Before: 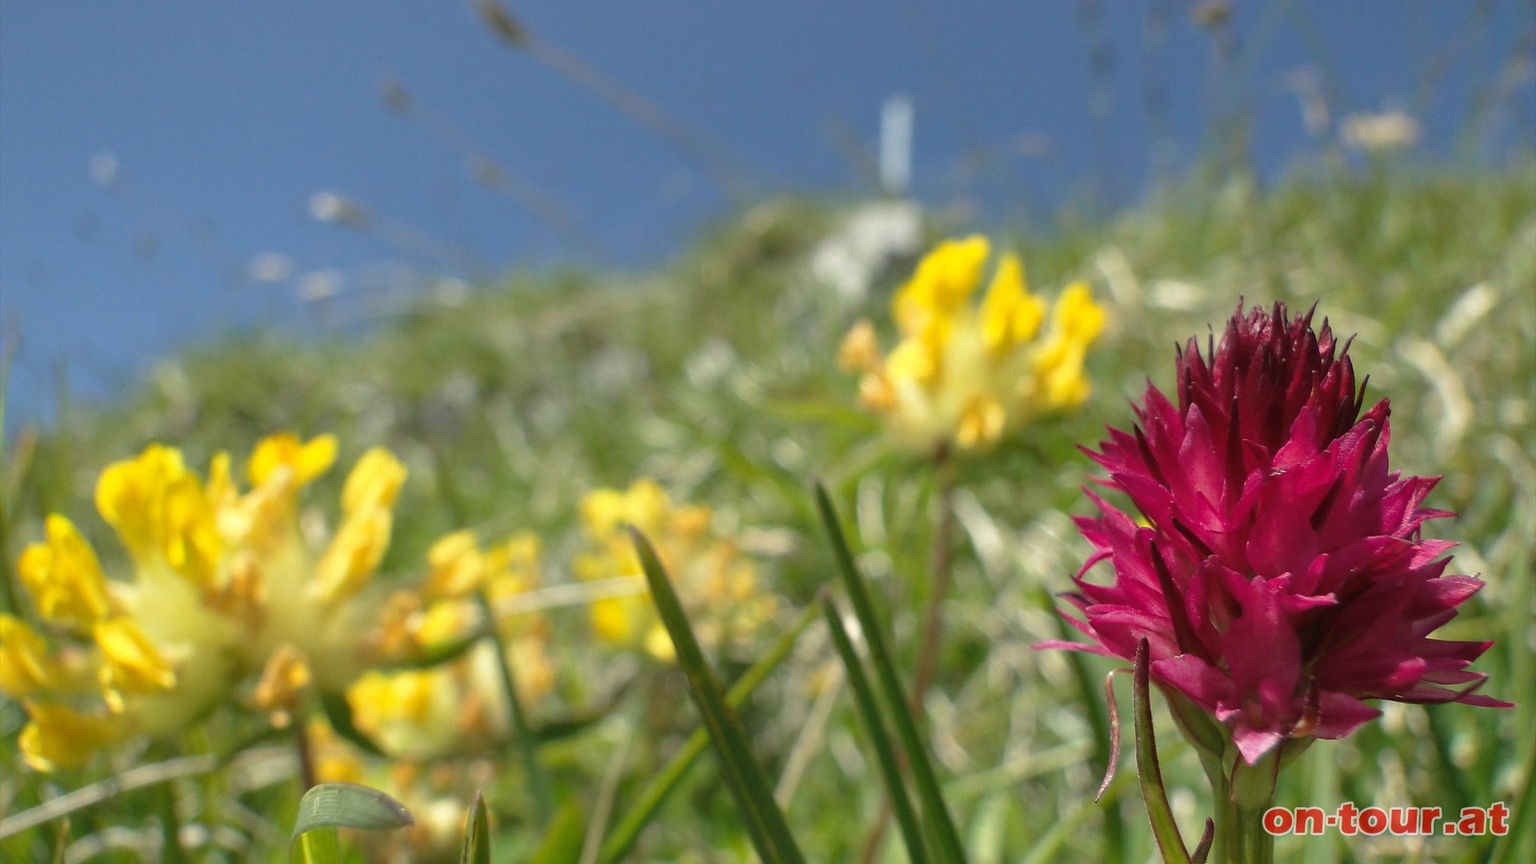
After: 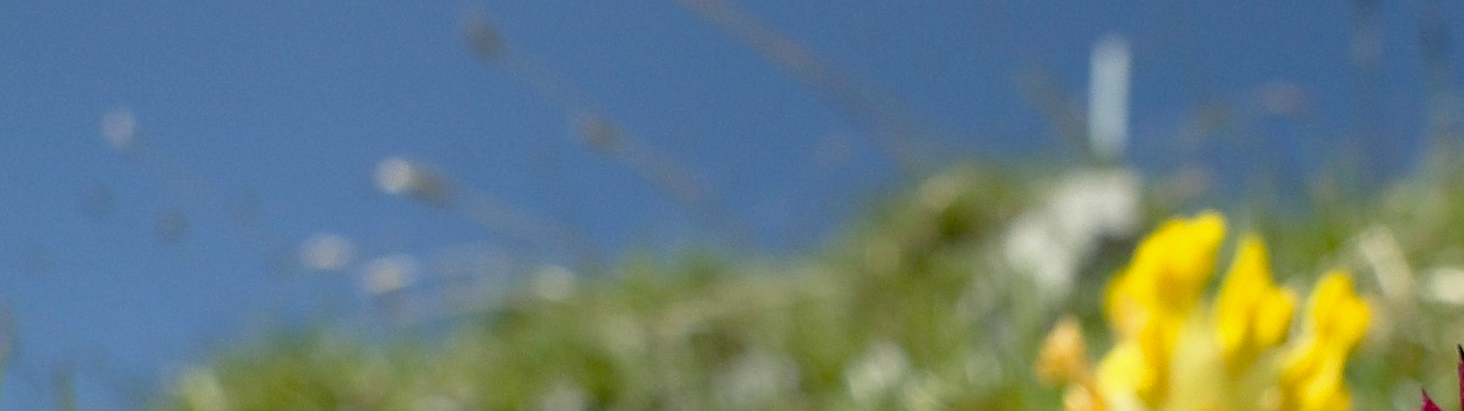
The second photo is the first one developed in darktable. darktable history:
exposure: black level correction 0.029, exposure -0.073 EV, compensate highlight preservation false
crop: left 0.579%, top 7.627%, right 23.167%, bottom 54.275%
sharpen: on, module defaults
